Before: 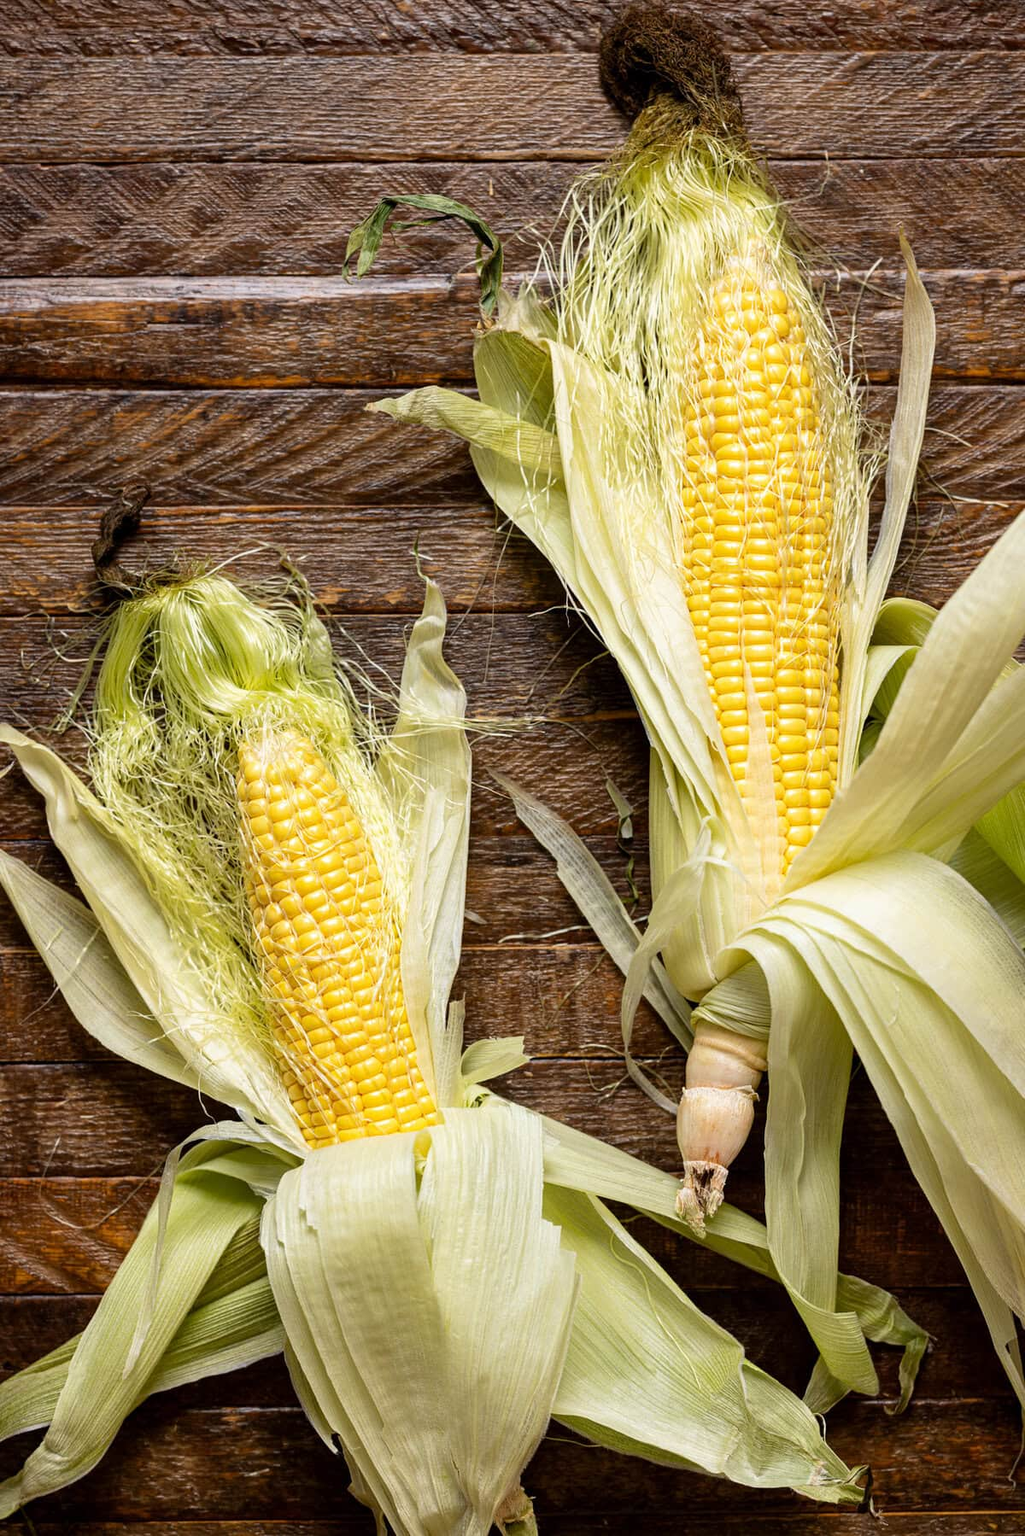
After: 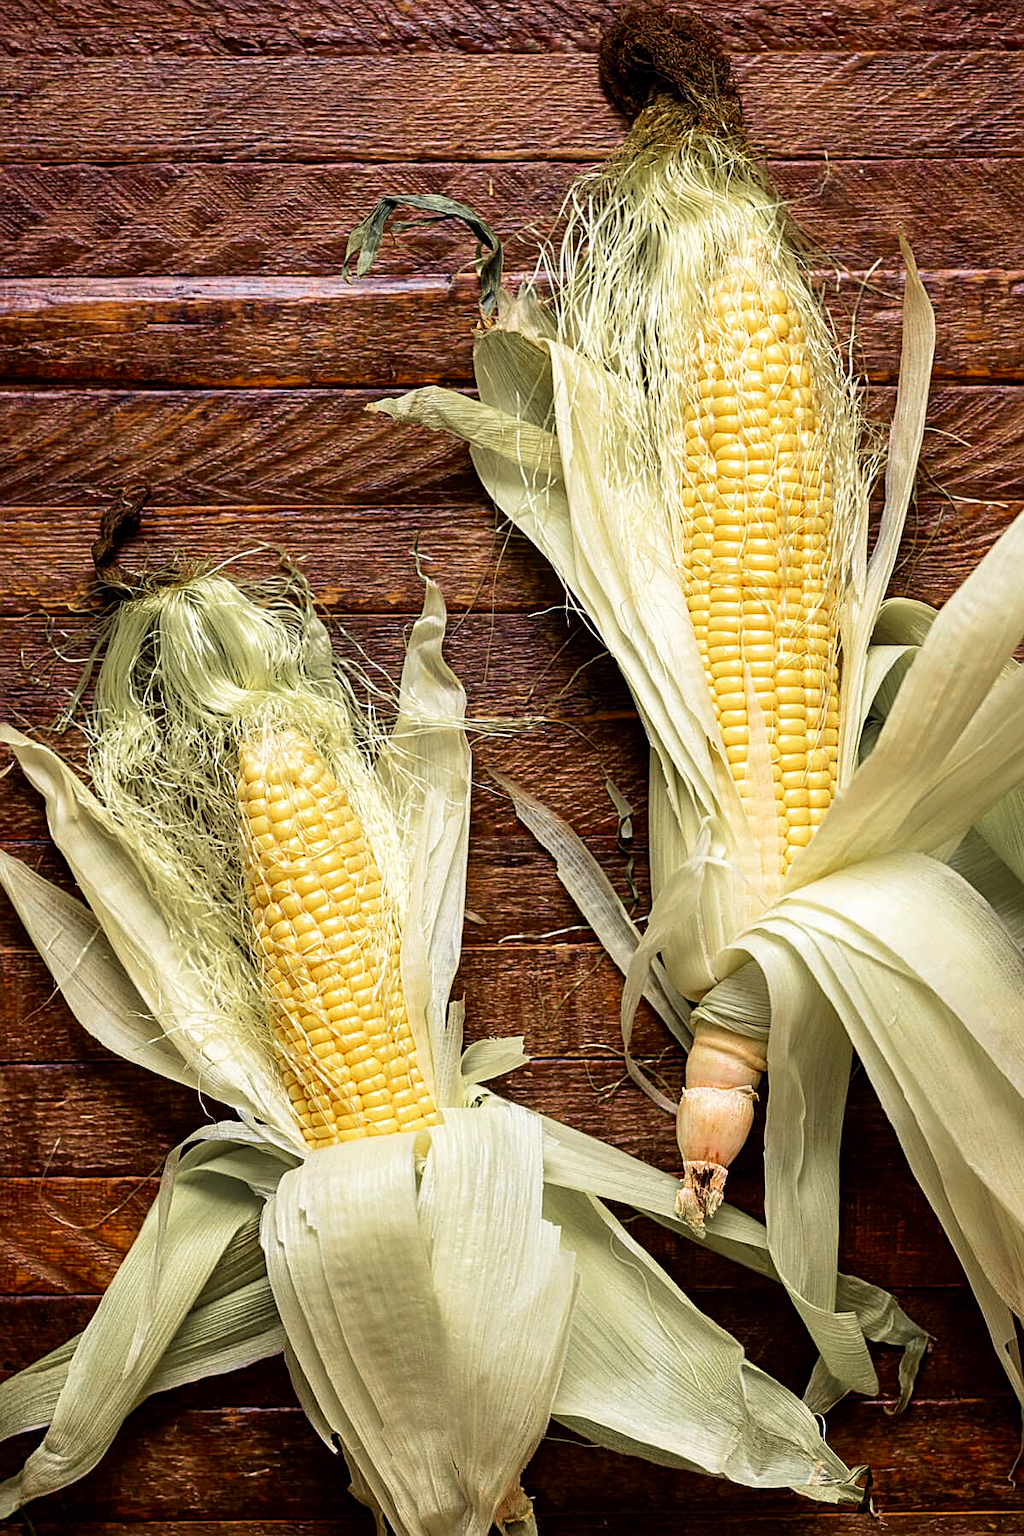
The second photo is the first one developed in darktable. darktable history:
color balance: gamma [0.9, 0.988, 0.975, 1.025], gain [1.05, 1, 1, 1]
sharpen: on, module defaults
velvia: strength 45%
color zones: curves: ch1 [(0, 0.679) (0.143, 0.647) (0.286, 0.261) (0.378, -0.011) (0.571, 0.396) (0.714, 0.399) (0.857, 0.406) (1, 0.679)]
